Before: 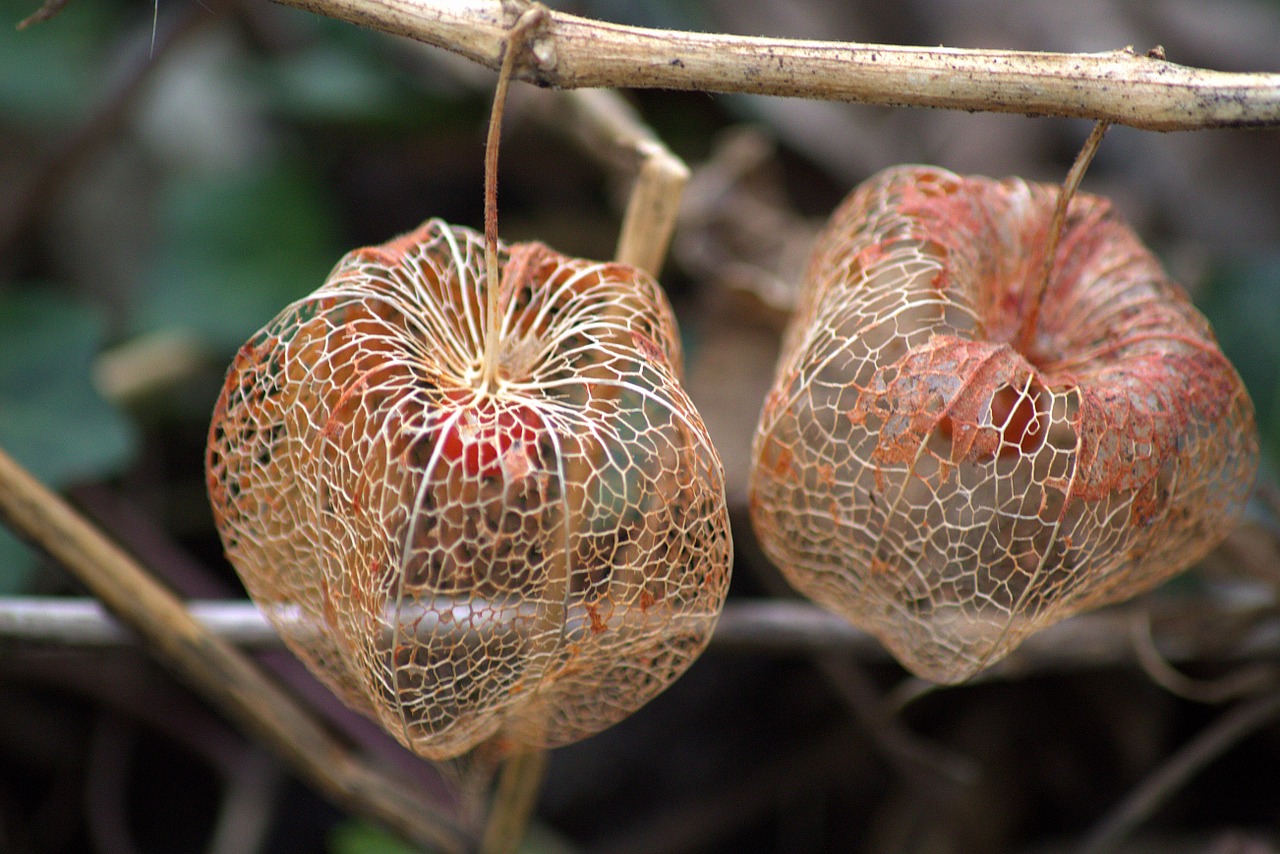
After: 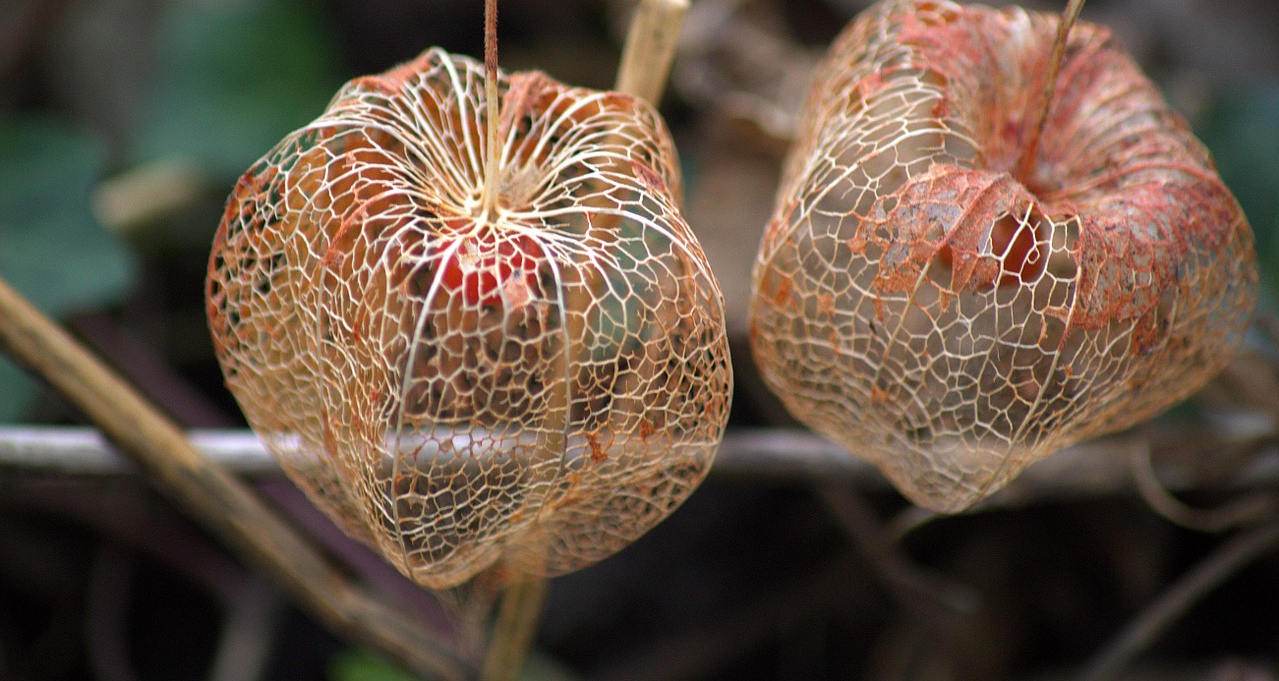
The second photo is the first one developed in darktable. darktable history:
crop and rotate: top 20.245%
